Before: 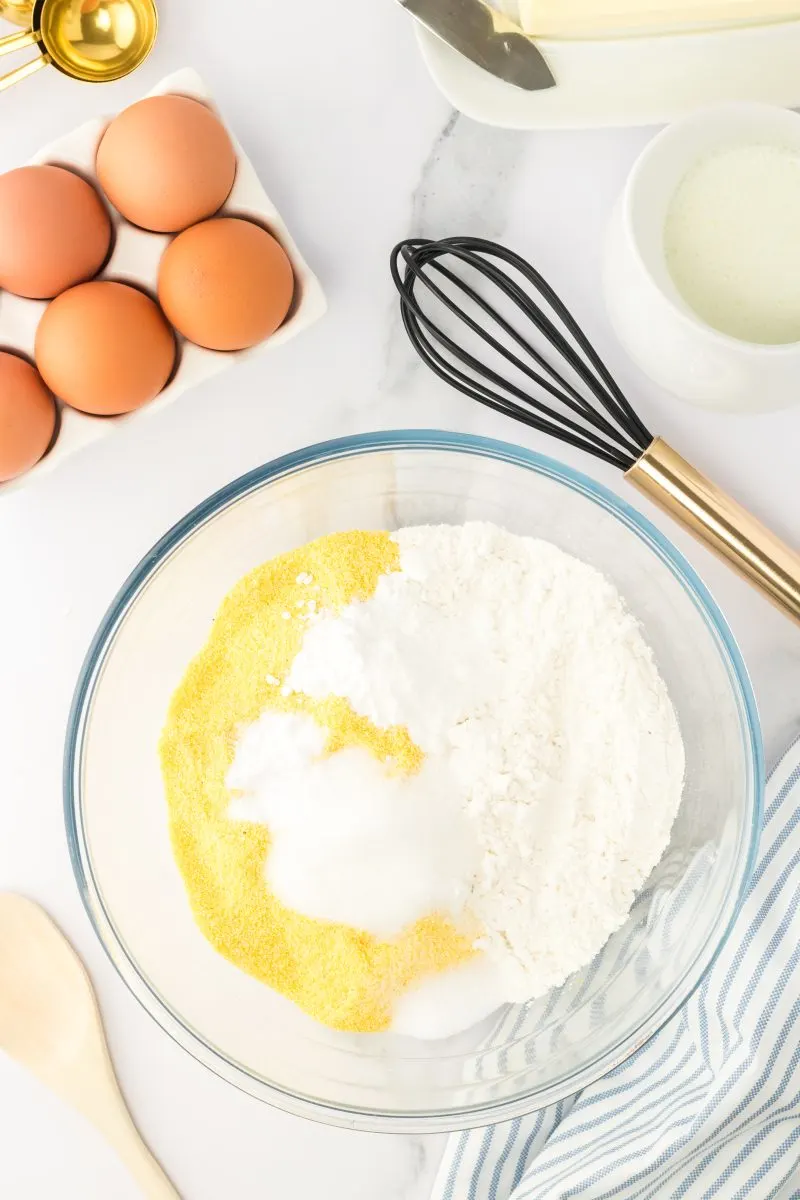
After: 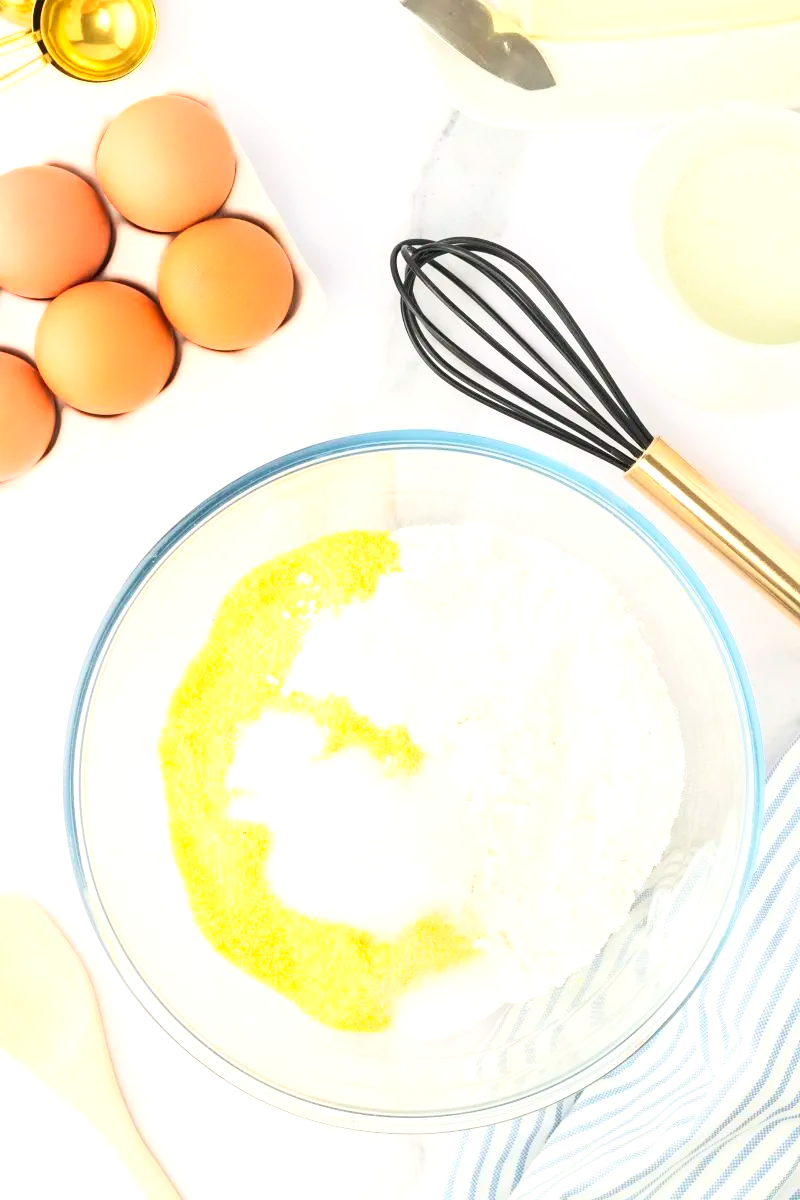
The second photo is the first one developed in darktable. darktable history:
exposure: exposure 0.374 EV, compensate highlight preservation false
contrast brightness saturation: contrast 0.204, brightness 0.159, saturation 0.217
